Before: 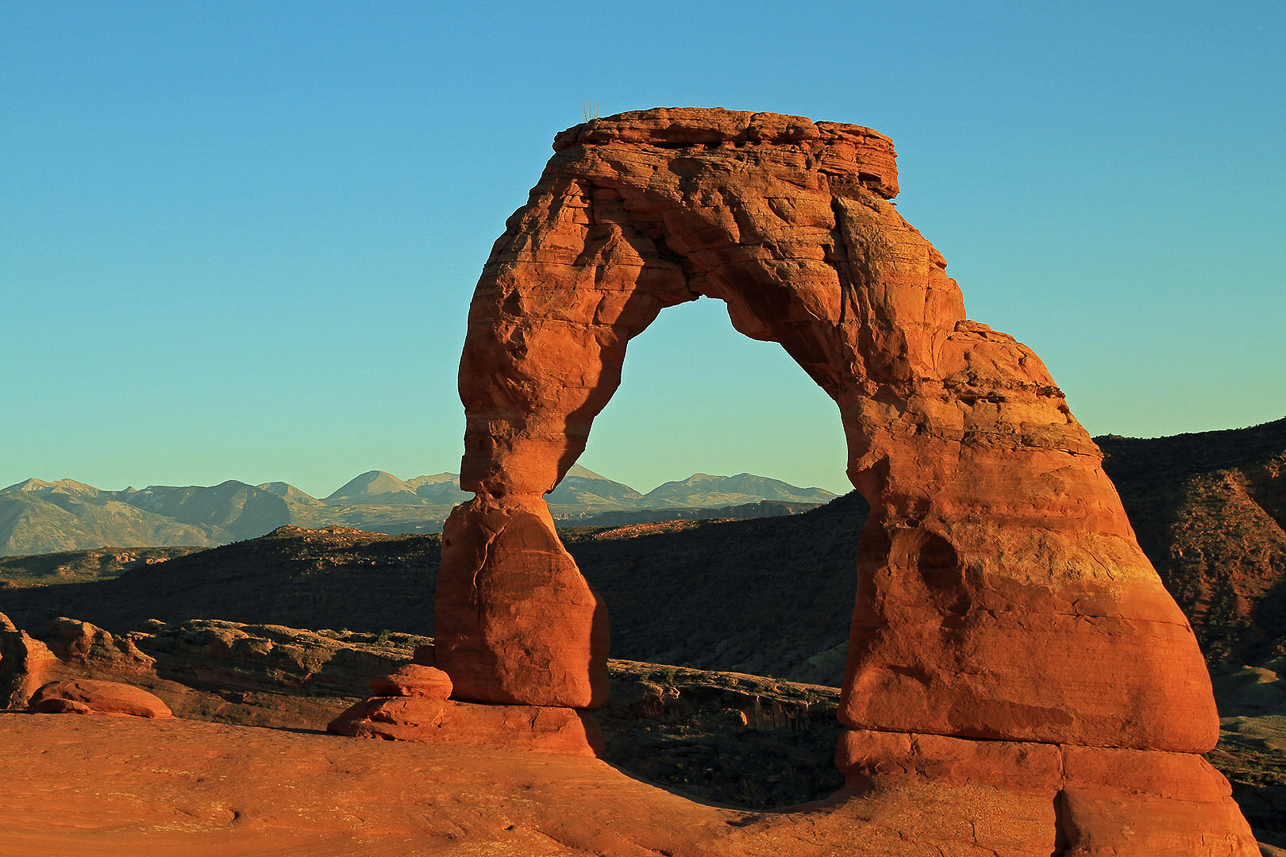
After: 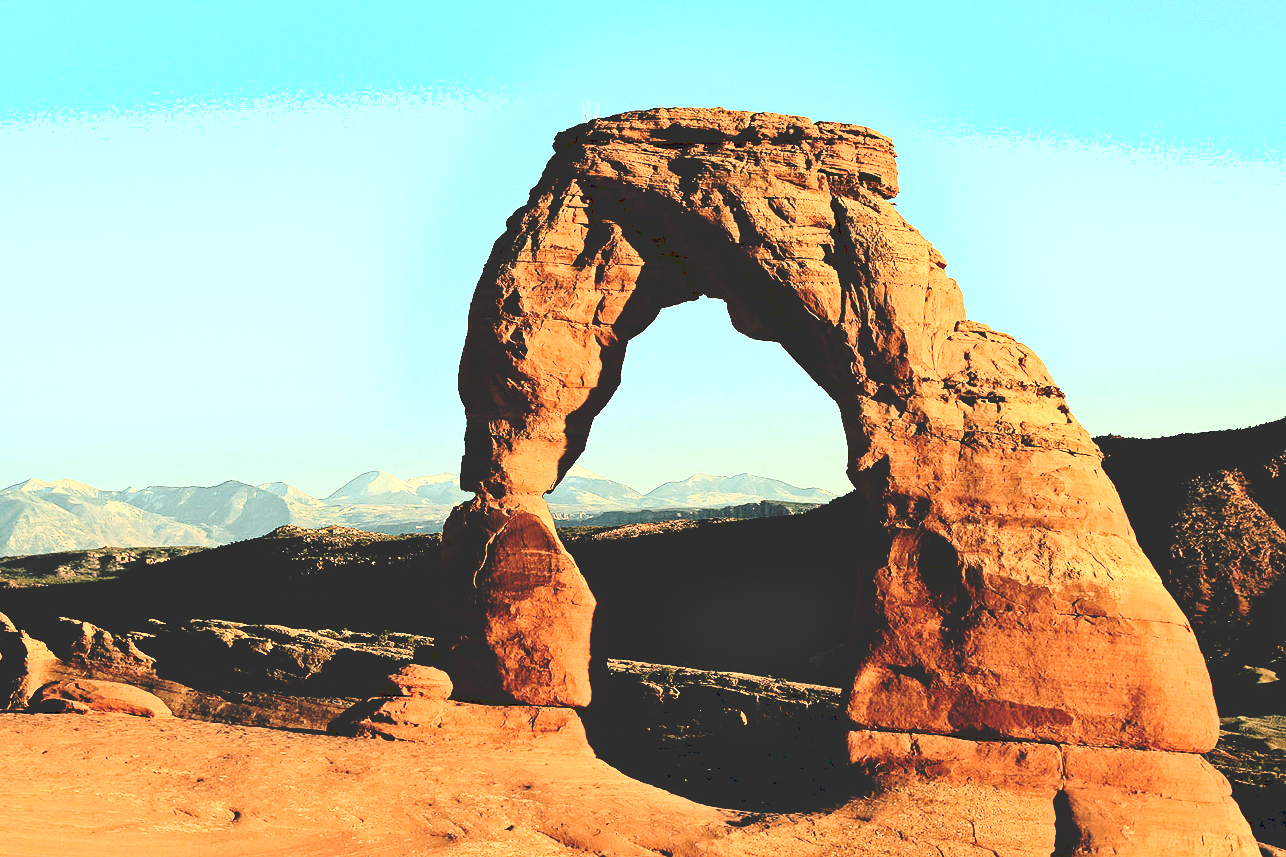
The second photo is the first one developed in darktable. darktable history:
tone curve: curves: ch0 [(0, 0) (0.003, 0.177) (0.011, 0.177) (0.025, 0.176) (0.044, 0.178) (0.069, 0.186) (0.1, 0.194) (0.136, 0.203) (0.177, 0.223) (0.224, 0.255) (0.277, 0.305) (0.335, 0.383) (0.399, 0.467) (0.468, 0.546) (0.543, 0.616) (0.623, 0.694) (0.709, 0.764) (0.801, 0.834) (0.898, 0.901) (1, 1)], preserve colors none
rgb curve: curves: ch0 [(0, 0) (0.21, 0.15) (0.24, 0.21) (0.5, 0.75) (0.75, 0.96) (0.89, 0.99) (1, 1)]; ch1 [(0, 0.02) (0.21, 0.13) (0.25, 0.2) (0.5, 0.67) (0.75, 0.9) (0.89, 0.97) (1, 1)]; ch2 [(0, 0.02) (0.21, 0.13) (0.25, 0.2) (0.5, 0.67) (0.75, 0.9) (0.89, 0.97) (1, 1)], compensate middle gray true
shadows and highlights: radius 44.78, white point adjustment 6.64, compress 79.65%, highlights color adjustment 78.42%, soften with gaussian
